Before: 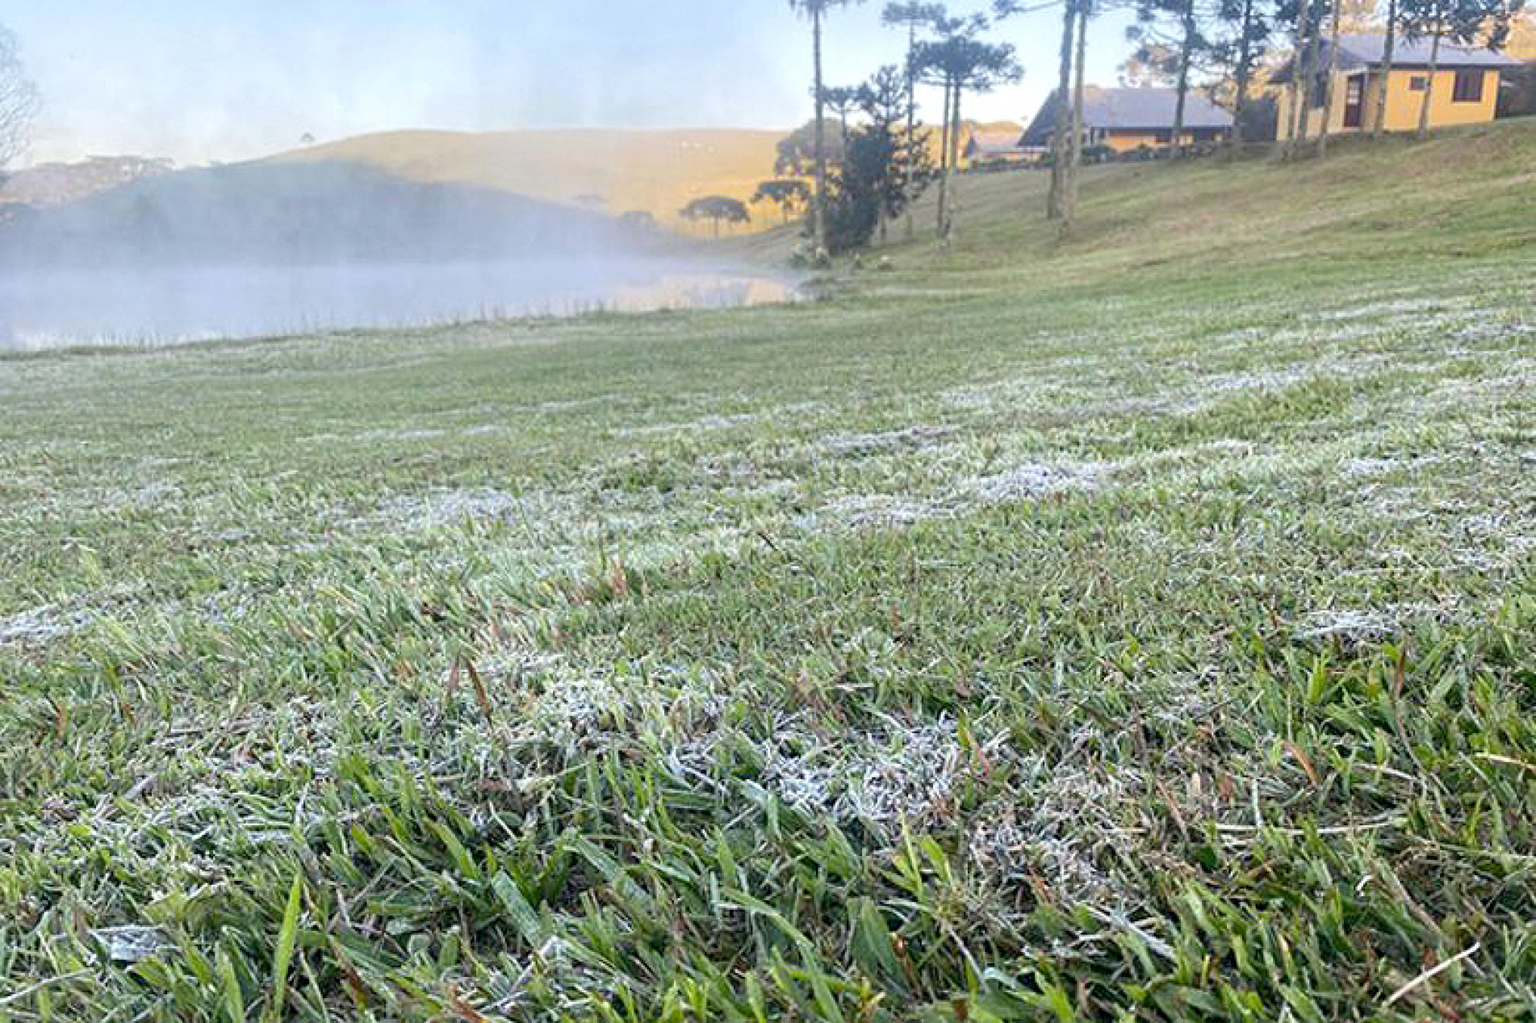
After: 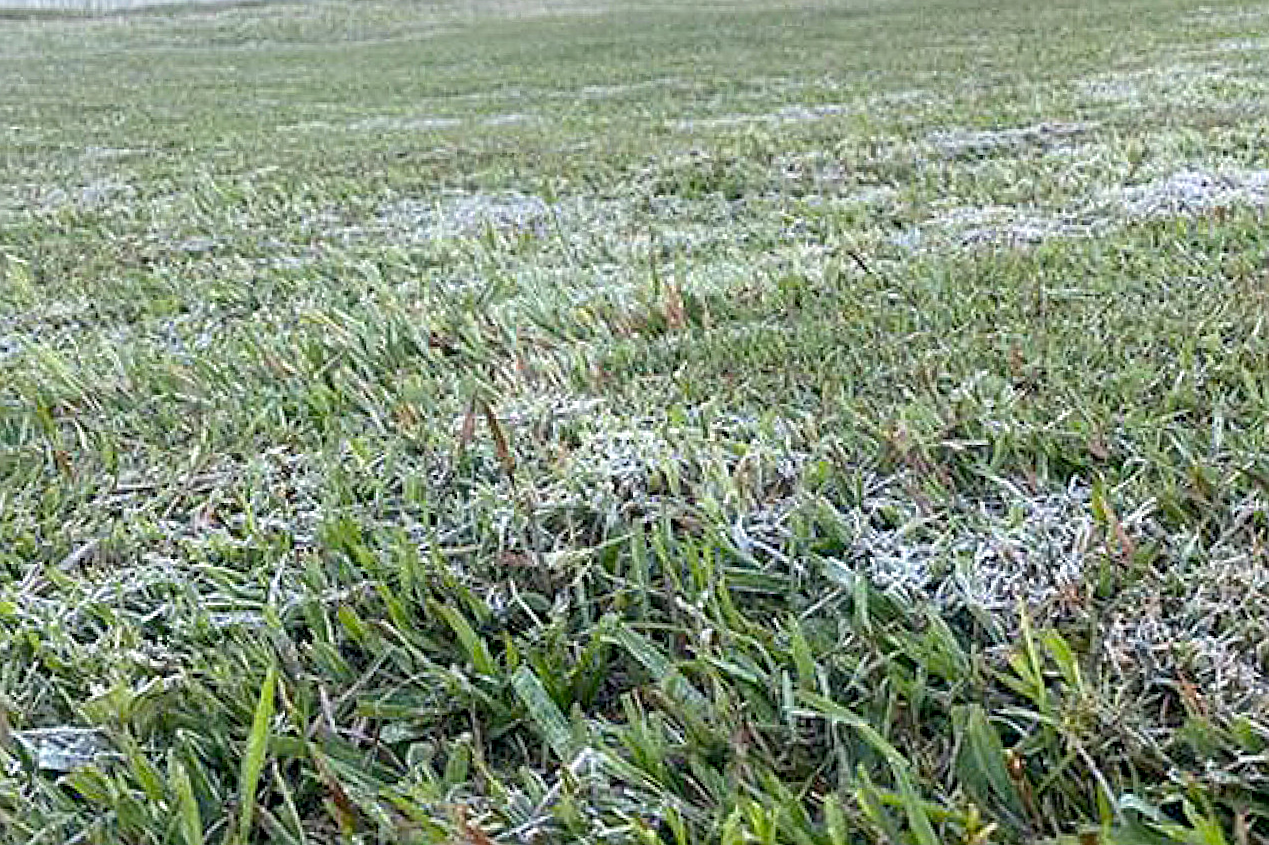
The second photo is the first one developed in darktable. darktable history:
crop and rotate: angle -0.82°, left 3.85%, top 31.828%, right 27.992%
sharpen: on, module defaults
color balance rgb: global vibrance 6.81%, saturation formula JzAzBz (2021)
local contrast: highlights 61%, shadows 106%, detail 107%, midtone range 0.529
